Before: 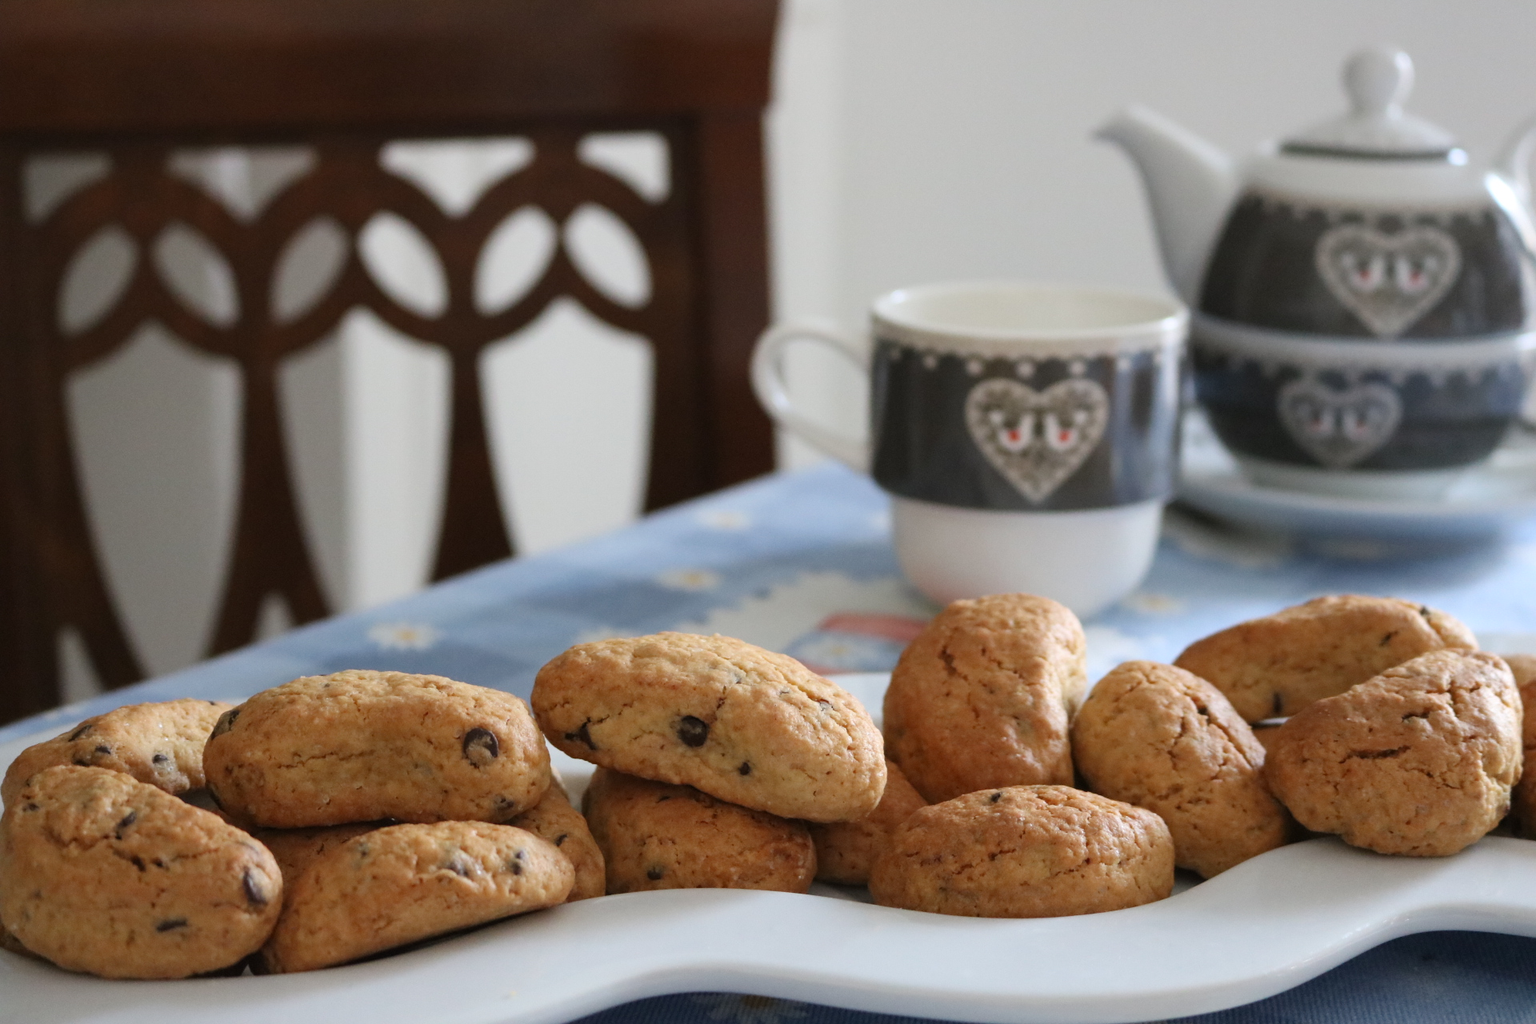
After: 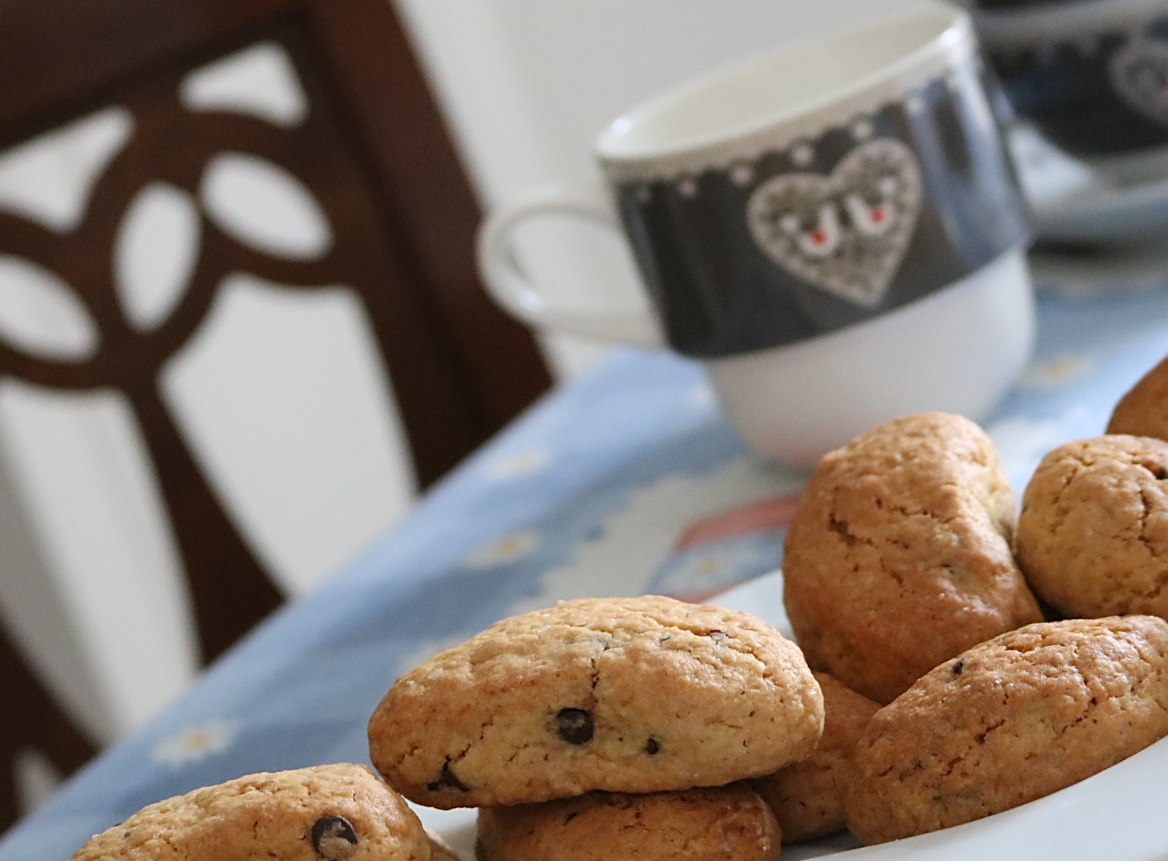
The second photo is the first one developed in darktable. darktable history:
crop and rotate: angle 20.86°, left 6.831%, right 3.791%, bottom 1.106%
sharpen: on, module defaults
